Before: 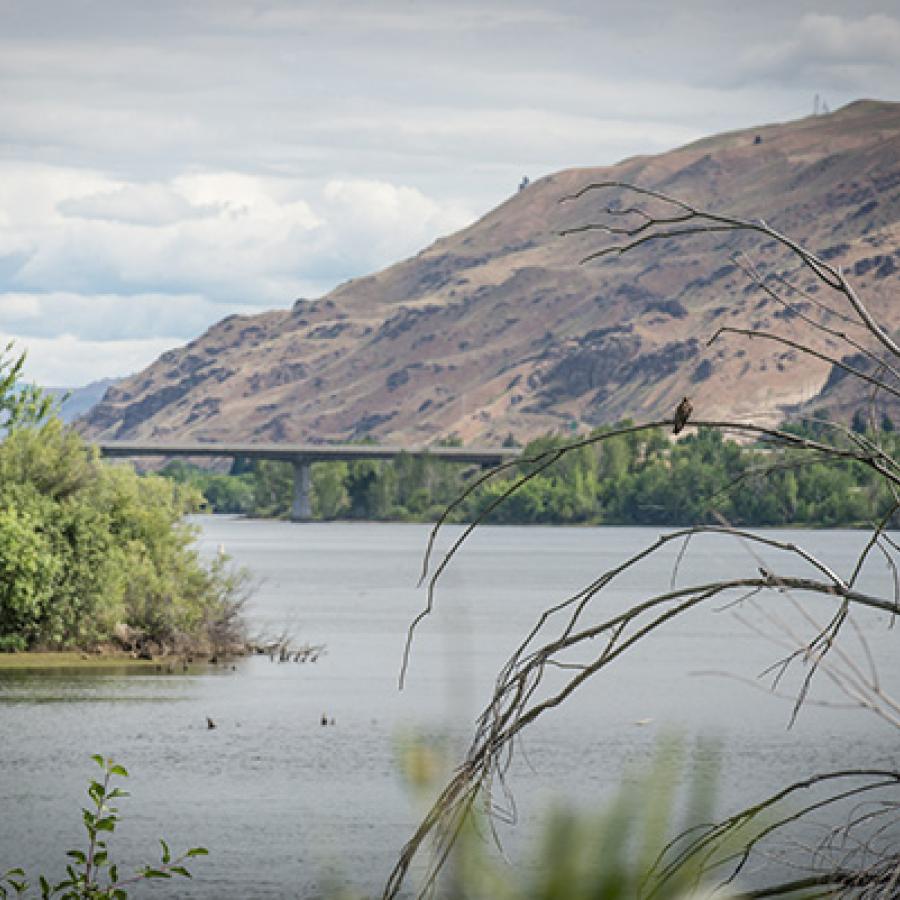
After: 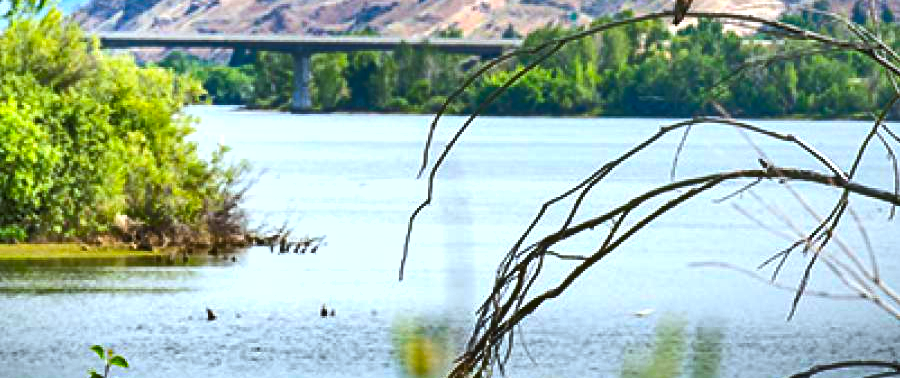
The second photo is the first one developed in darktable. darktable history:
exposure: exposure 0.95 EV, compensate highlight preservation false
contrast brightness saturation: contrast 0.07, brightness 0.08, saturation 0.18
sharpen: radius 2.883, amount 0.868, threshold 47.523
color balance rgb: linear chroma grading › global chroma 15%, perceptual saturation grading › global saturation 30%
crop: top 45.551%, bottom 12.262%
shadows and highlights: radius 100.41, shadows 50.55, highlights -64.36, highlights color adjustment 49.82%, soften with gaussian
color correction: highlights a* -4.18, highlights b* -10.81
